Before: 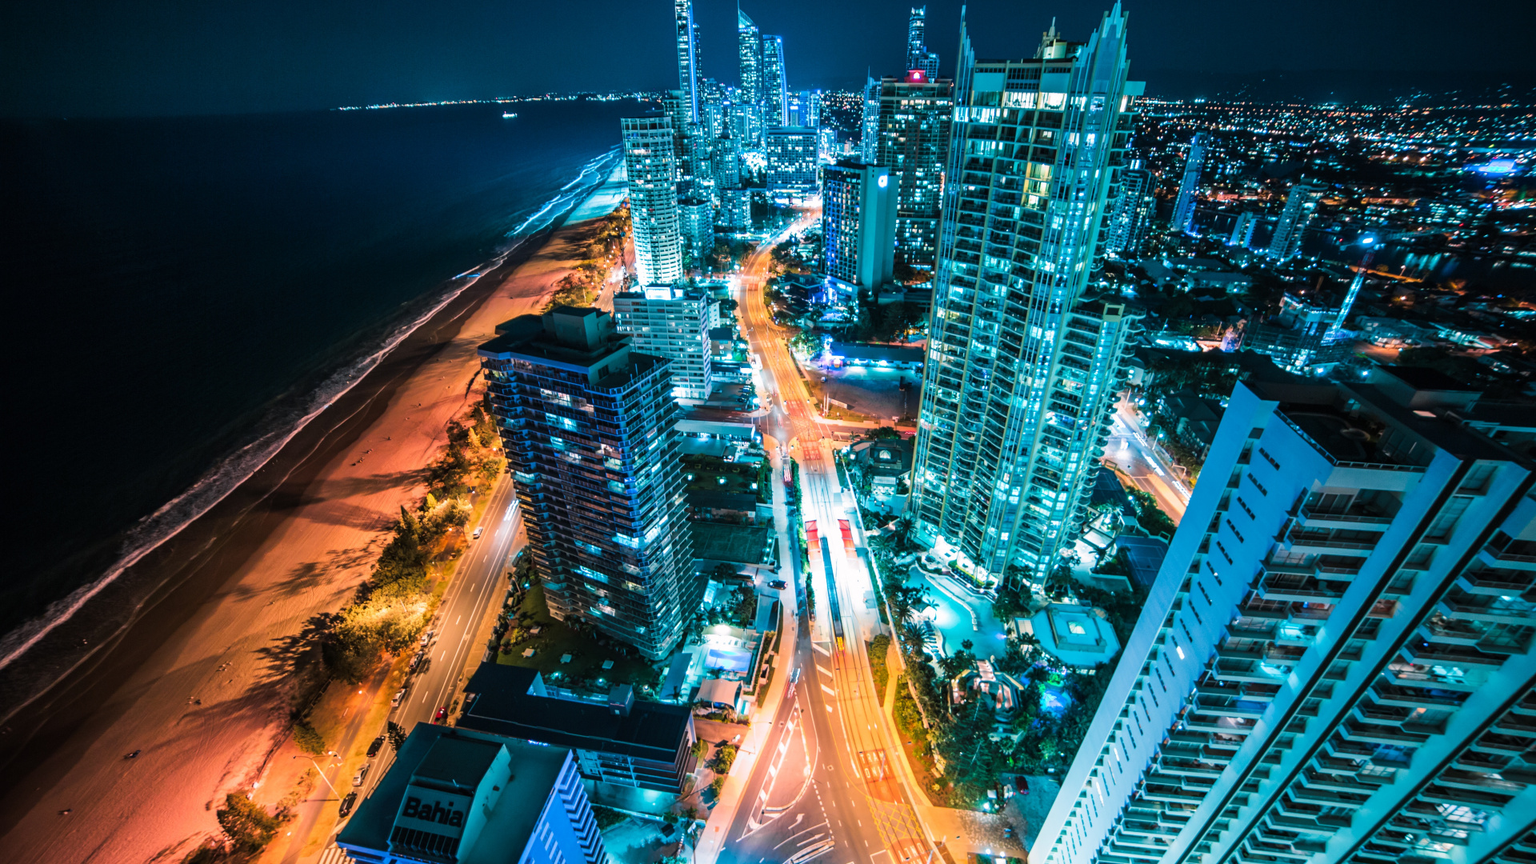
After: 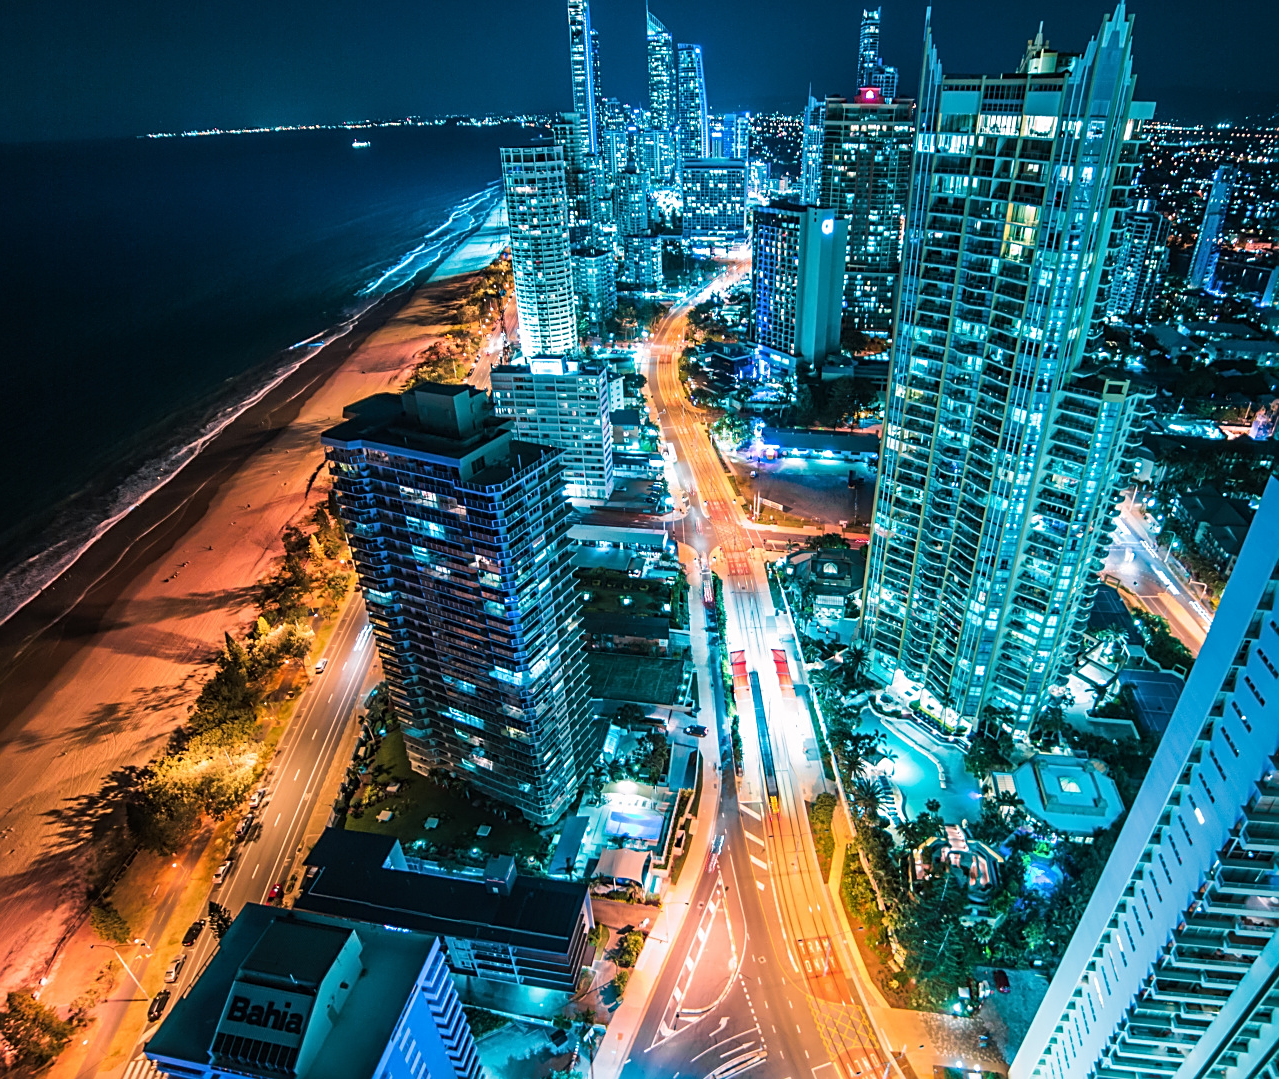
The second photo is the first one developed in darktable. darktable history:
sharpen: on, module defaults
crop and rotate: left 14.396%, right 18.954%
